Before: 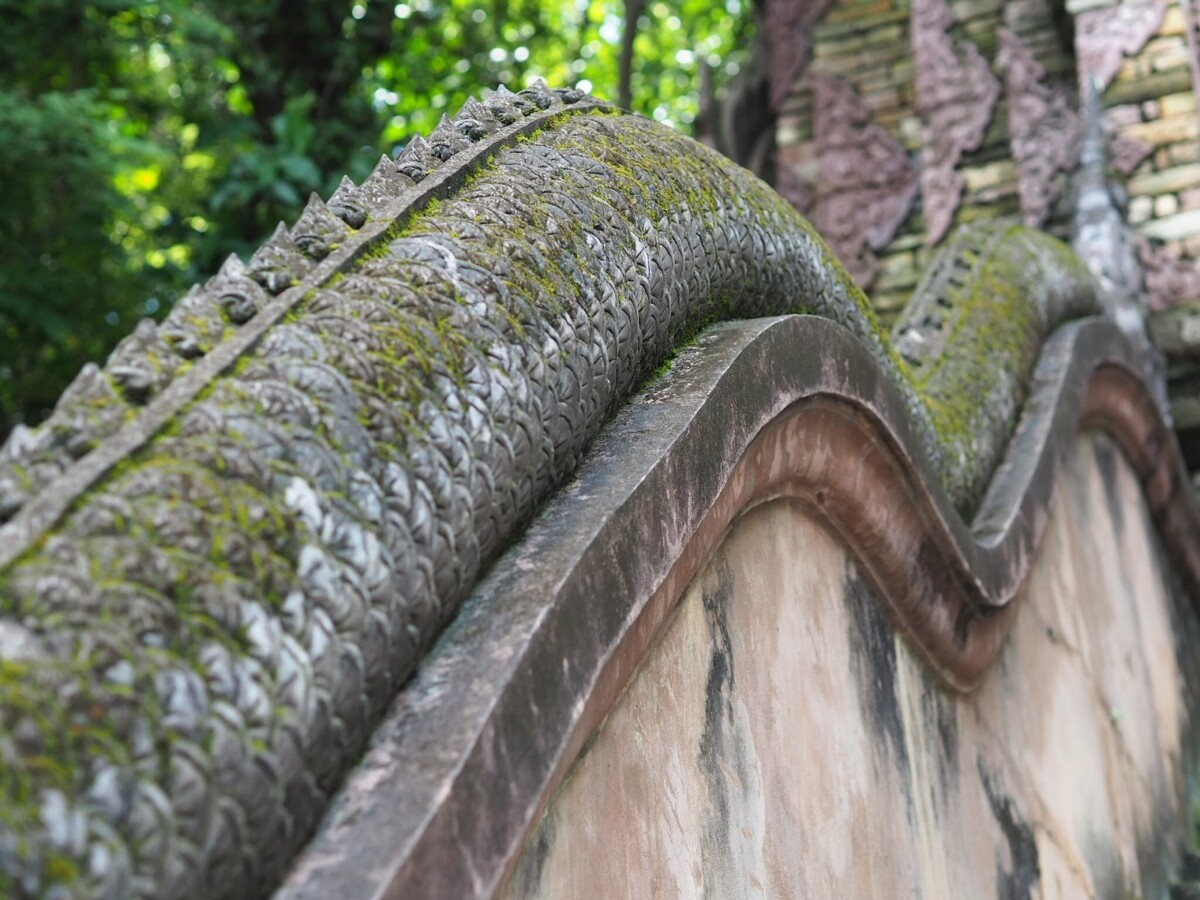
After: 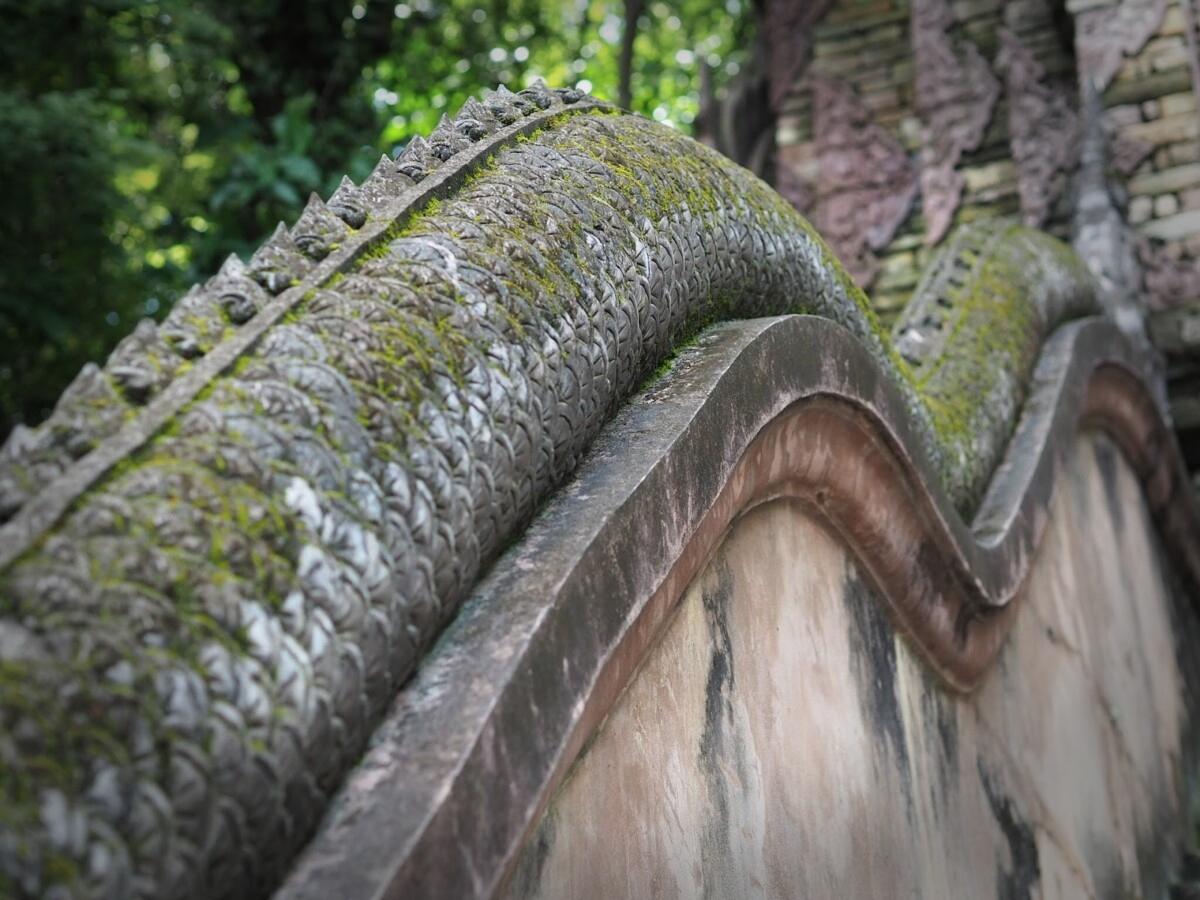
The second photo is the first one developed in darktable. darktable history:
vignetting: fall-off start 66.7%, fall-off radius 39.74%, brightness -0.576, saturation -0.258, automatic ratio true, width/height ratio 0.671, dithering 16-bit output
